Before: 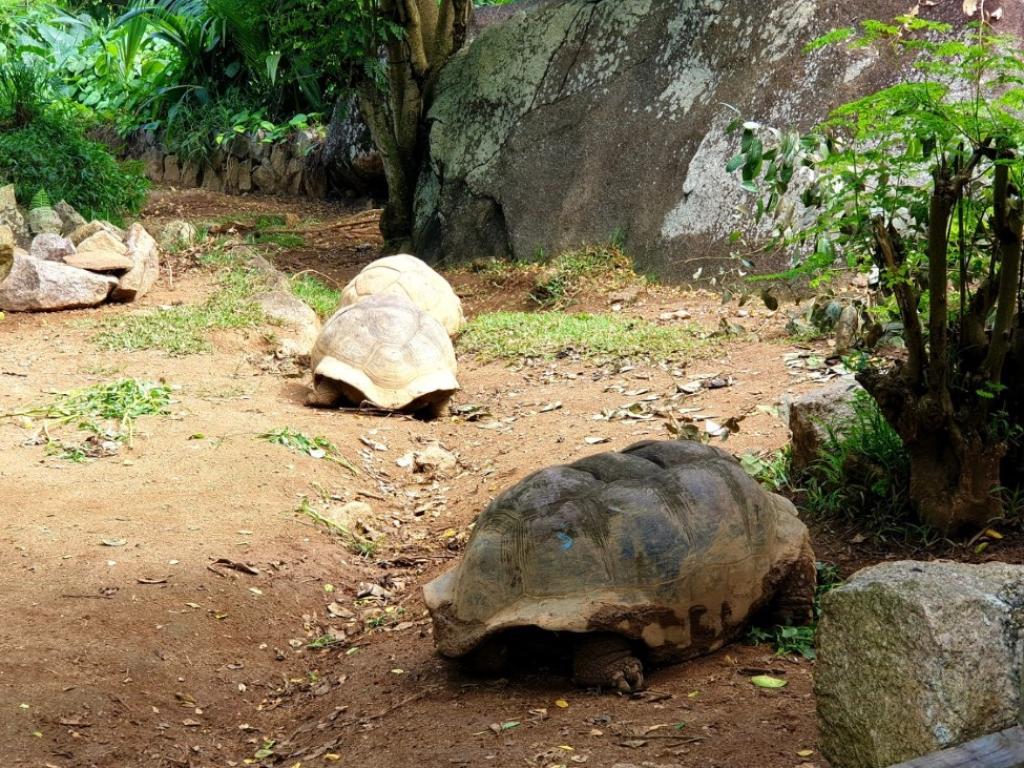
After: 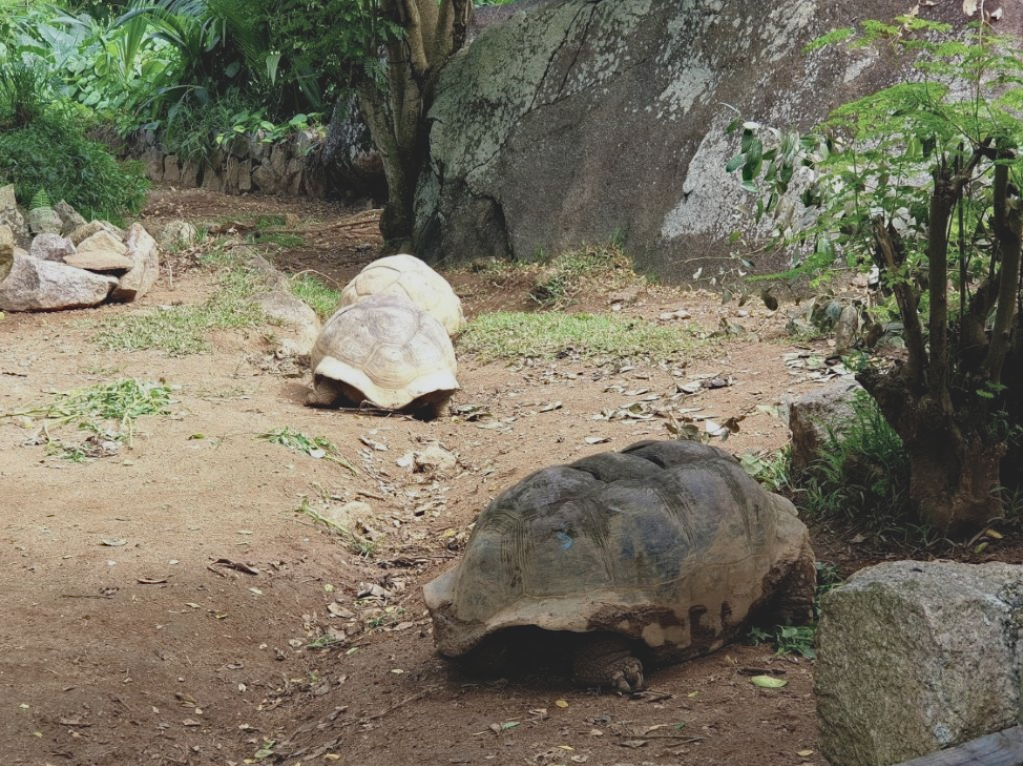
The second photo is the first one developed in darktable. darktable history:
haze removal: strength 0.281, distance 0.245, compatibility mode true, adaptive false
contrast brightness saturation: contrast -0.252, saturation -0.443
crop: top 0.104%, bottom 0.154%
color zones: curves: ch1 [(0.263, 0.53) (0.376, 0.287) (0.487, 0.512) (0.748, 0.547) (1, 0.513)]; ch2 [(0.262, 0.45) (0.751, 0.477)], mix -120.91%
